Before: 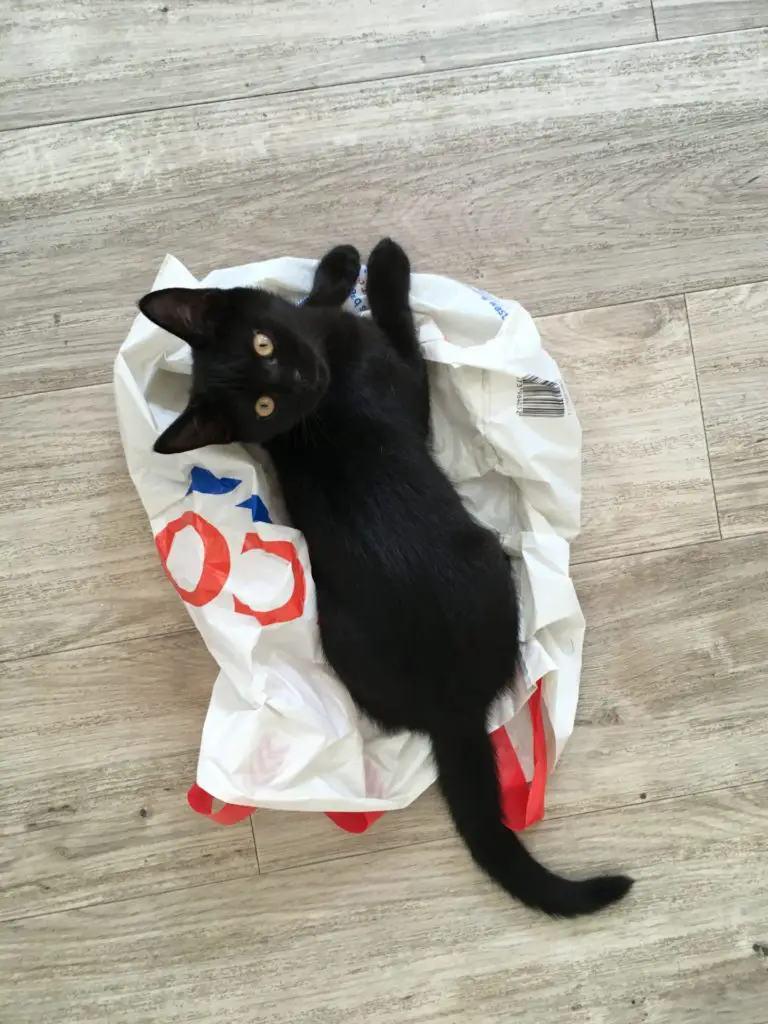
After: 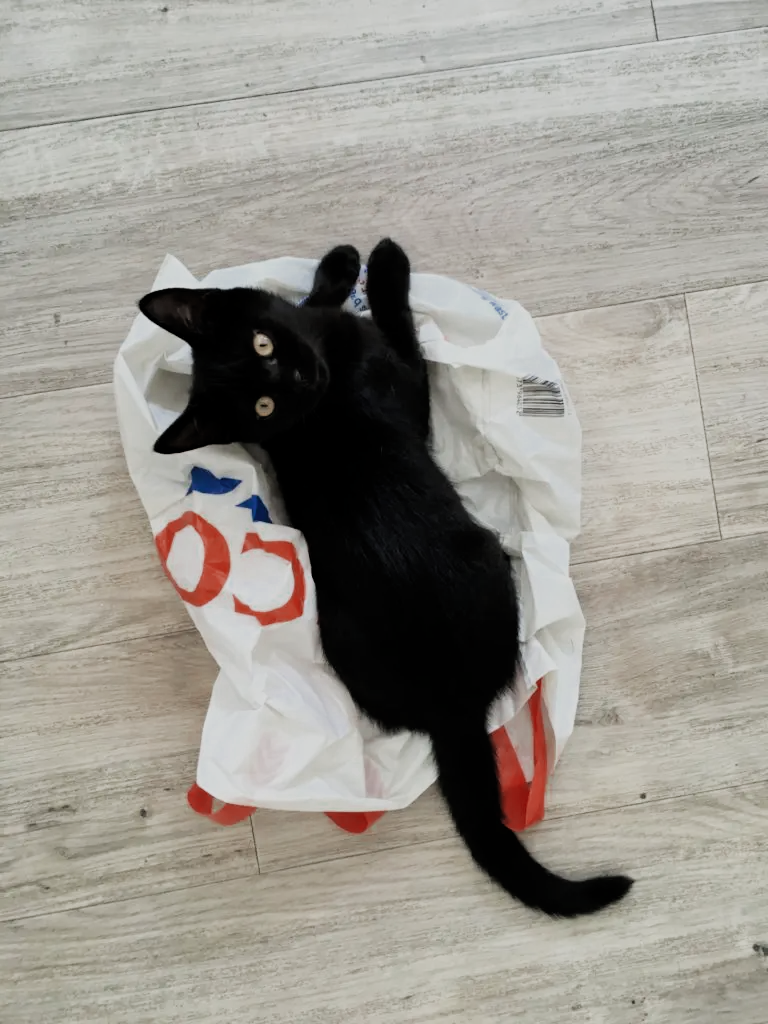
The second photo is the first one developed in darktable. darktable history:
color zones: curves: ch0 [(0, 0.5) (0.125, 0.4) (0.25, 0.5) (0.375, 0.4) (0.5, 0.4) (0.625, 0.35) (0.75, 0.35) (0.875, 0.5)]; ch1 [(0, 0.35) (0.125, 0.45) (0.25, 0.35) (0.375, 0.35) (0.5, 0.35) (0.625, 0.35) (0.75, 0.45) (0.875, 0.35)]; ch2 [(0, 0.6) (0.125, 0.5) (0.25, 0.5) (0.375, 0.6) (0.5, 0.6) (0.625, 0.5) (0.75, 0.5) (0.875, 0.5)]
filmic rgb: middle gray luminance 29.15%, black relative exposure -10.31 EV, white relative exposure 5.5 EV, target black luminance 0%, hardness 3.92, latitude 2.1%, contrast 1.127, highlights saturation mix 5.87%, shadows ↔ highlights balance 14.58%, iterations of high-quality reconstruction 0
